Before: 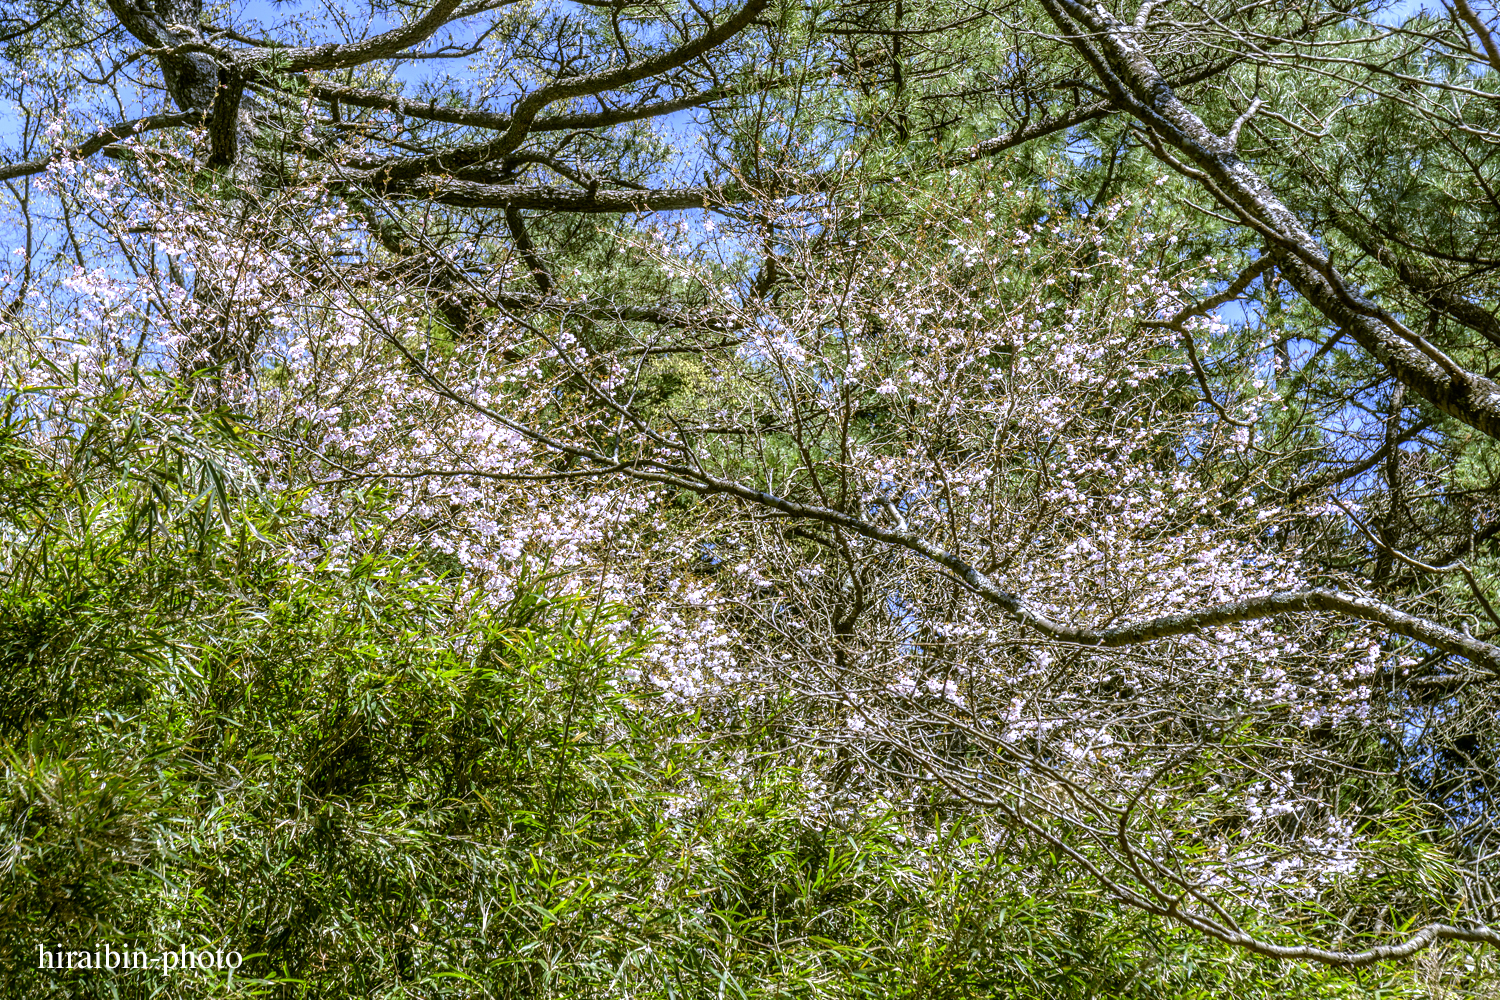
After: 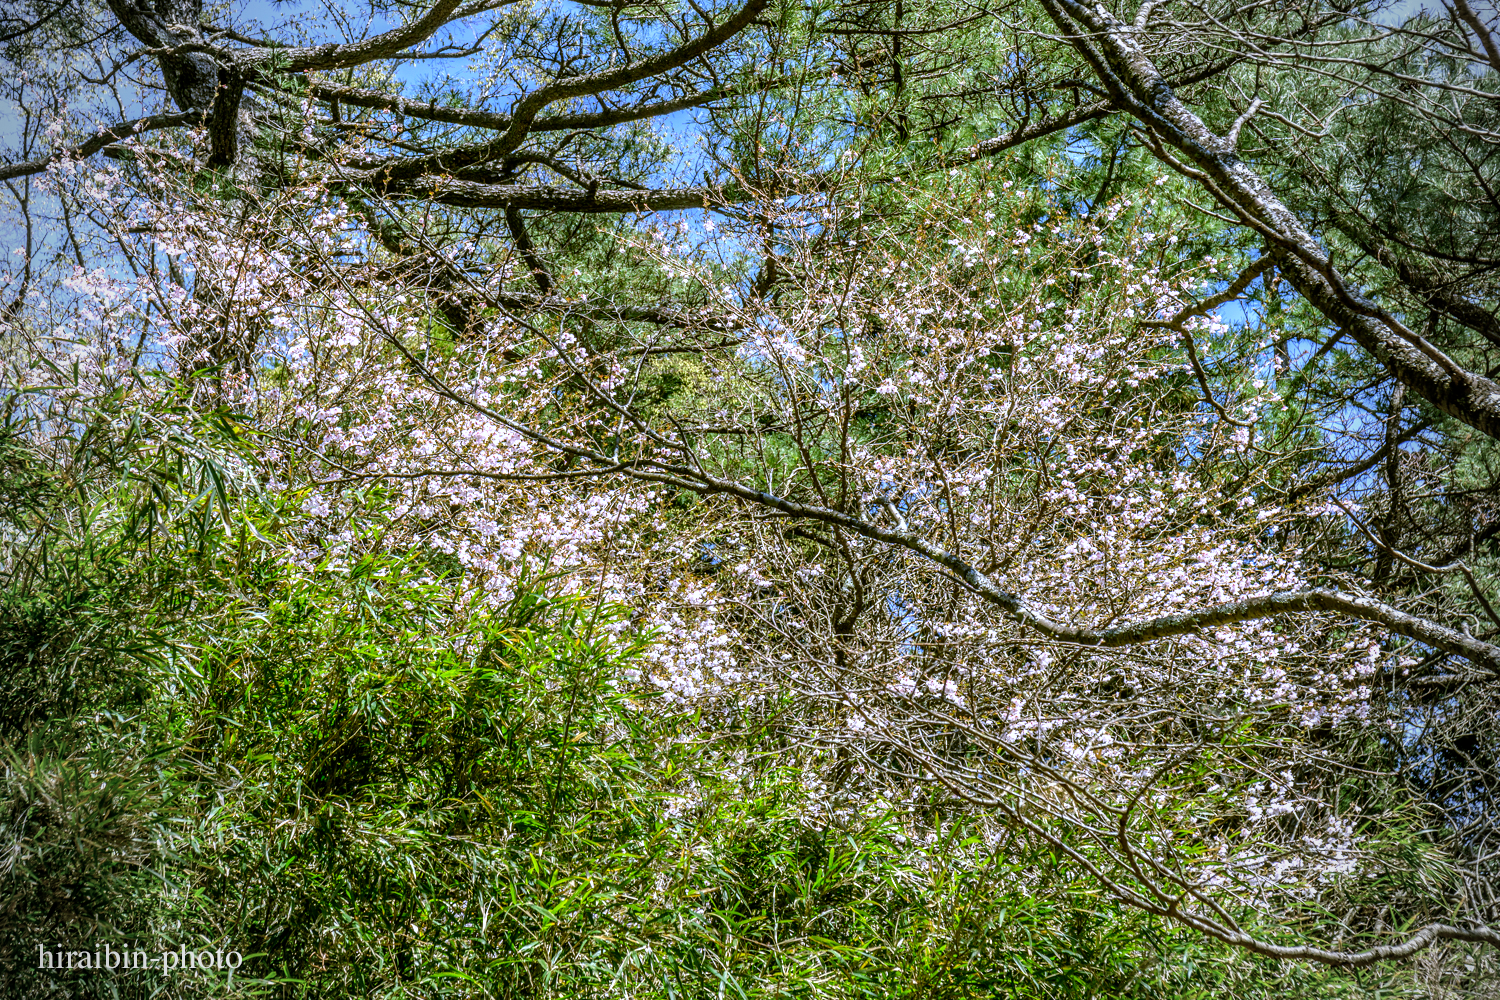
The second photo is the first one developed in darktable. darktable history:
white balance: red 0.986, blue 1.01
vignetting: fall-off start 71.74%
